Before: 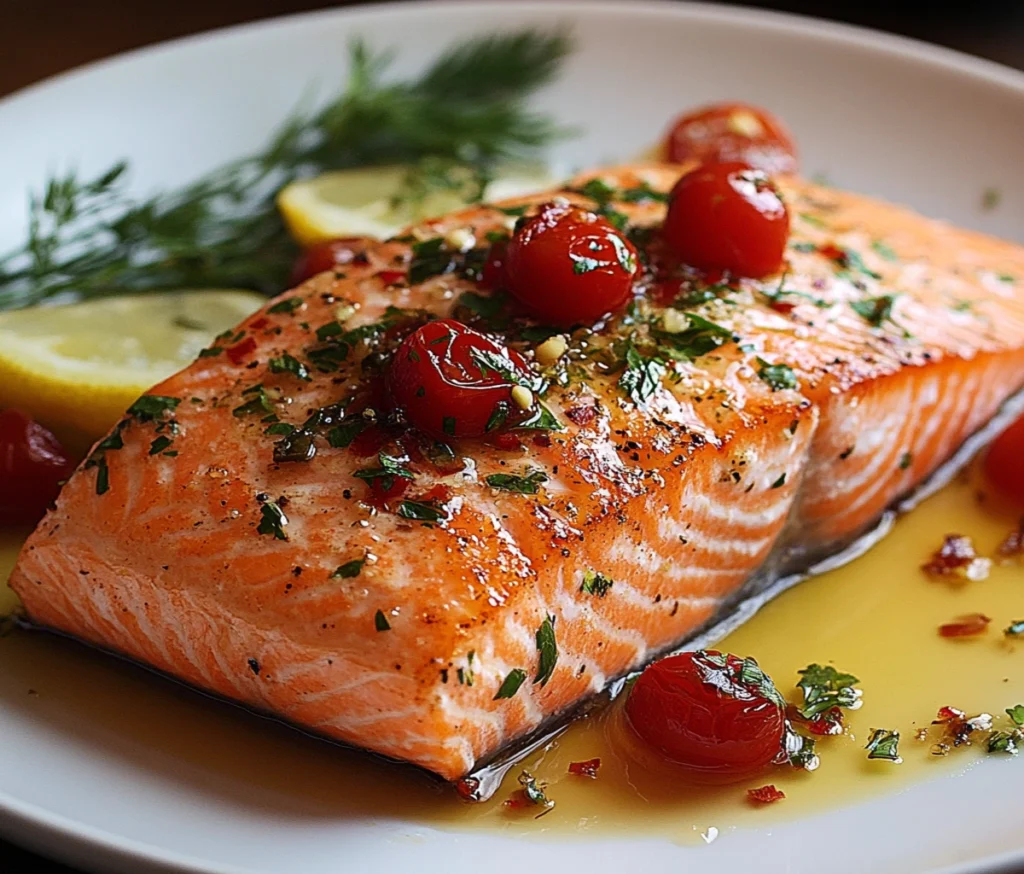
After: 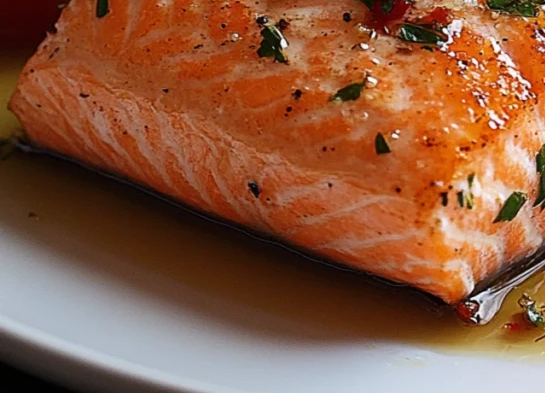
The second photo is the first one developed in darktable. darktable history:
crop and rotate: top 54.802%, right 46.745%, bottom 0.125%
